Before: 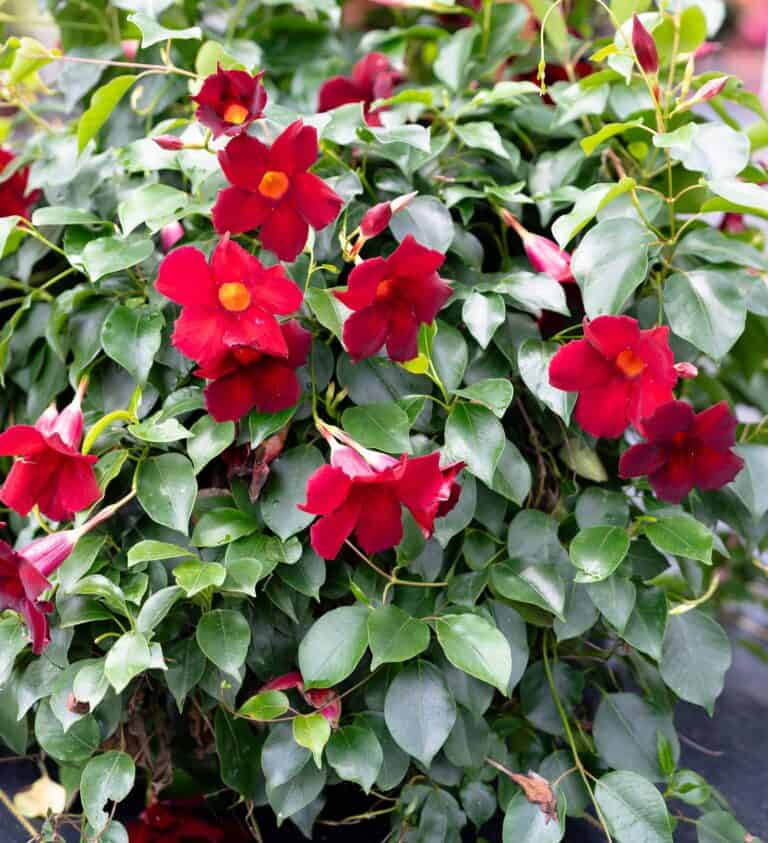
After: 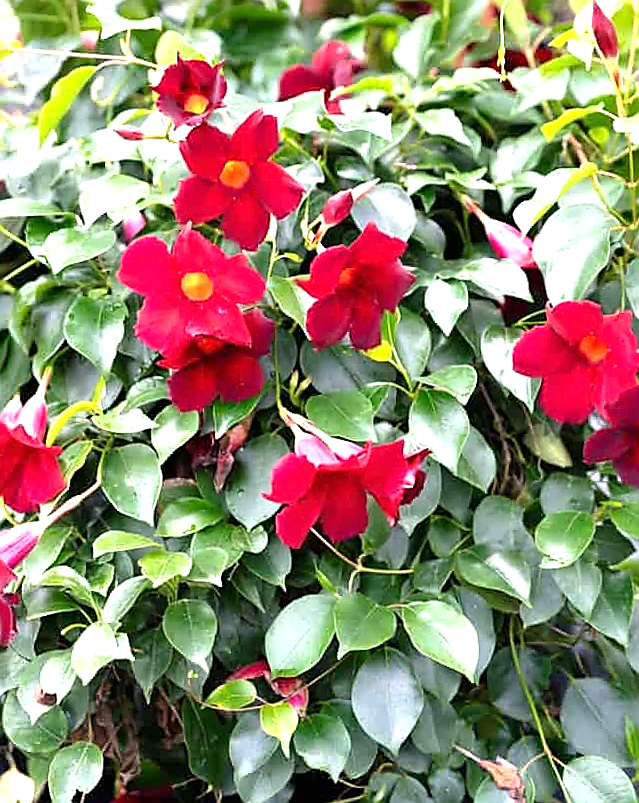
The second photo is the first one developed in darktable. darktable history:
crop and rotate: angle 0.665°, left 4.151%, top 0.838%, right 11.479%, bottom 2.621%
exposure: exposure 0.783 EV, compensate exposure bias true, compensate highlight preservation false
sharpen: radius 1.39, amount 1.258, threshold 0.804
